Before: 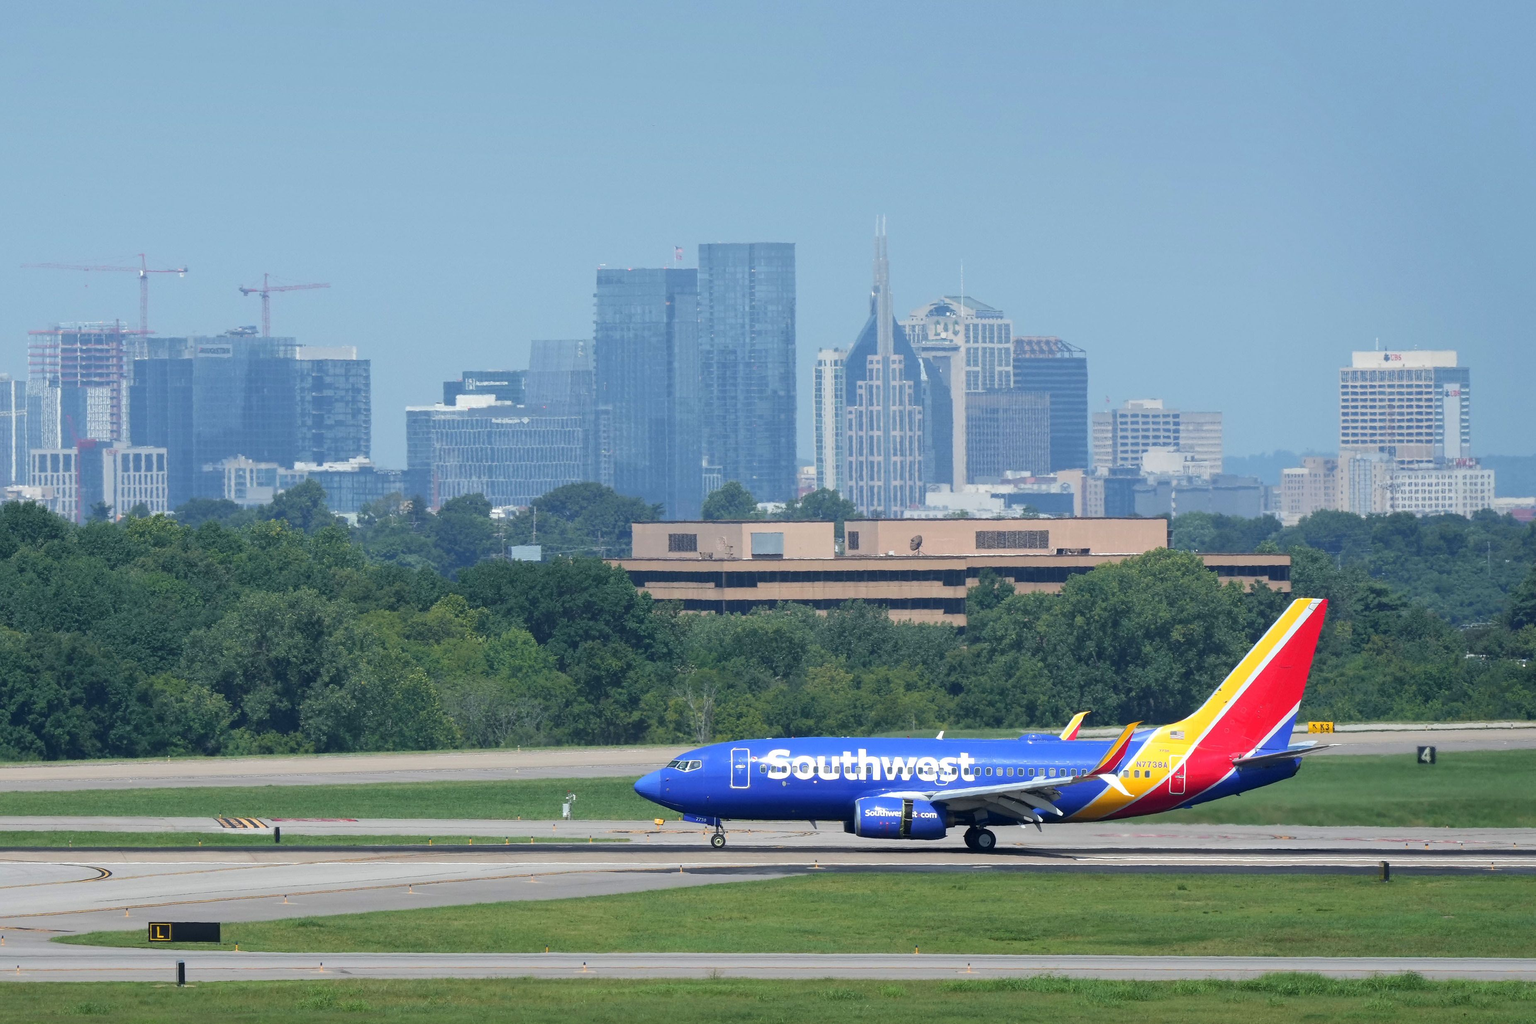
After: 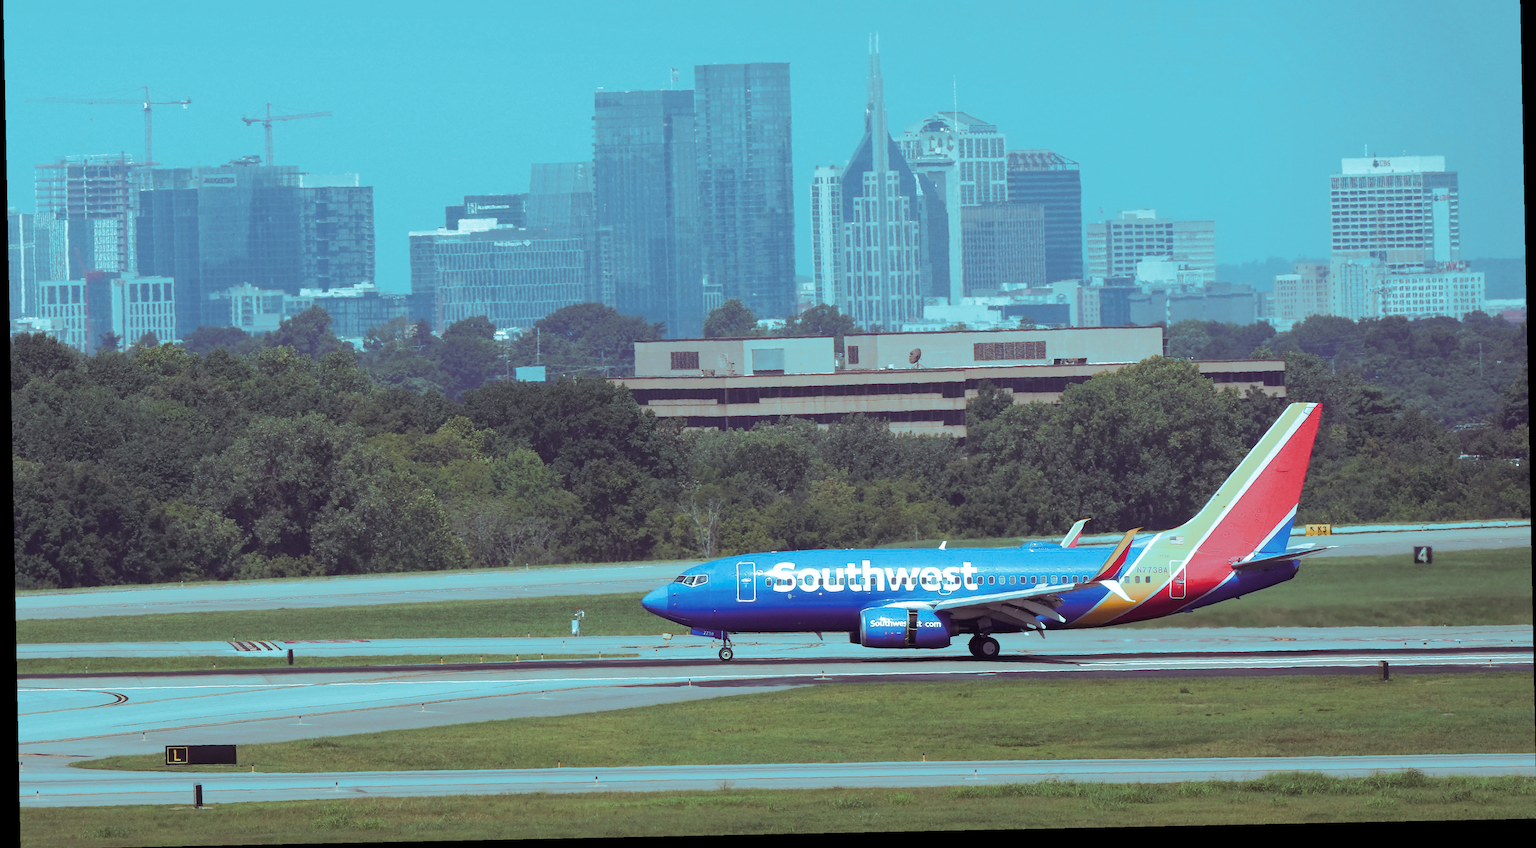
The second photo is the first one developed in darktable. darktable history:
crop and rotate: top 18.507%
rotate and perspective: rotation -1.17°, automatic cropping off
split-toning: shadows › hue 327.6°, highlights › hue 198°, highlights › saturation 0.55, balance -21.25, compress 0%
